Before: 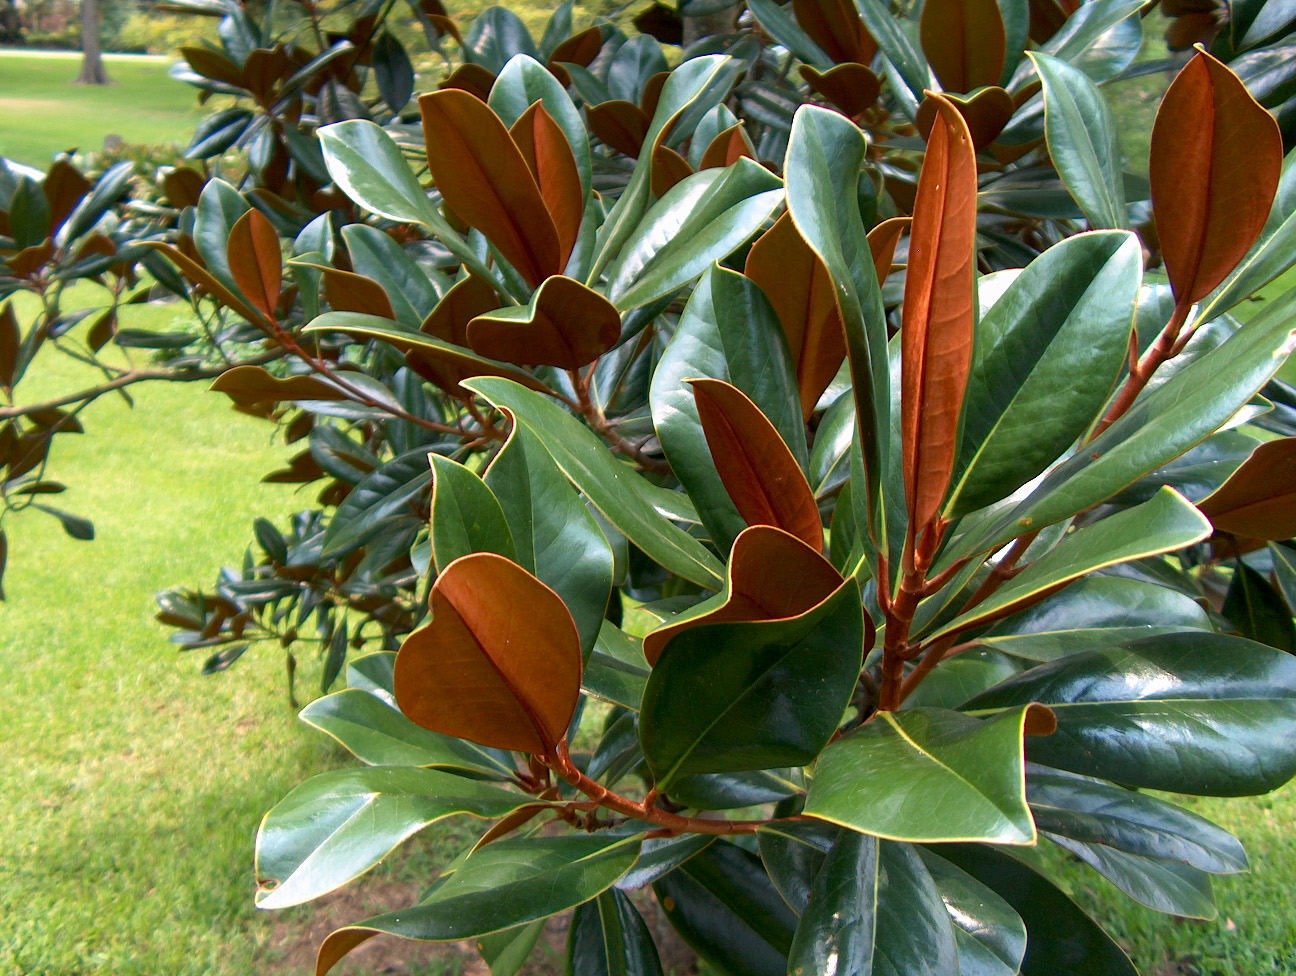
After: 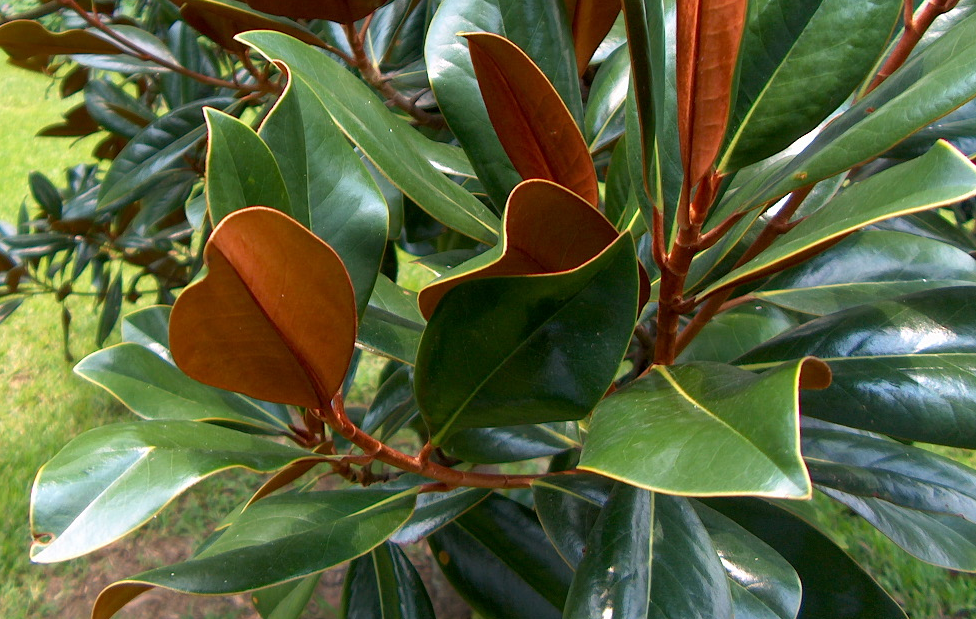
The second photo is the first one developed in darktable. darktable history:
crop and rotate: left 17.402%, top 35.514%, right 7.285%, bottom 1.029%
